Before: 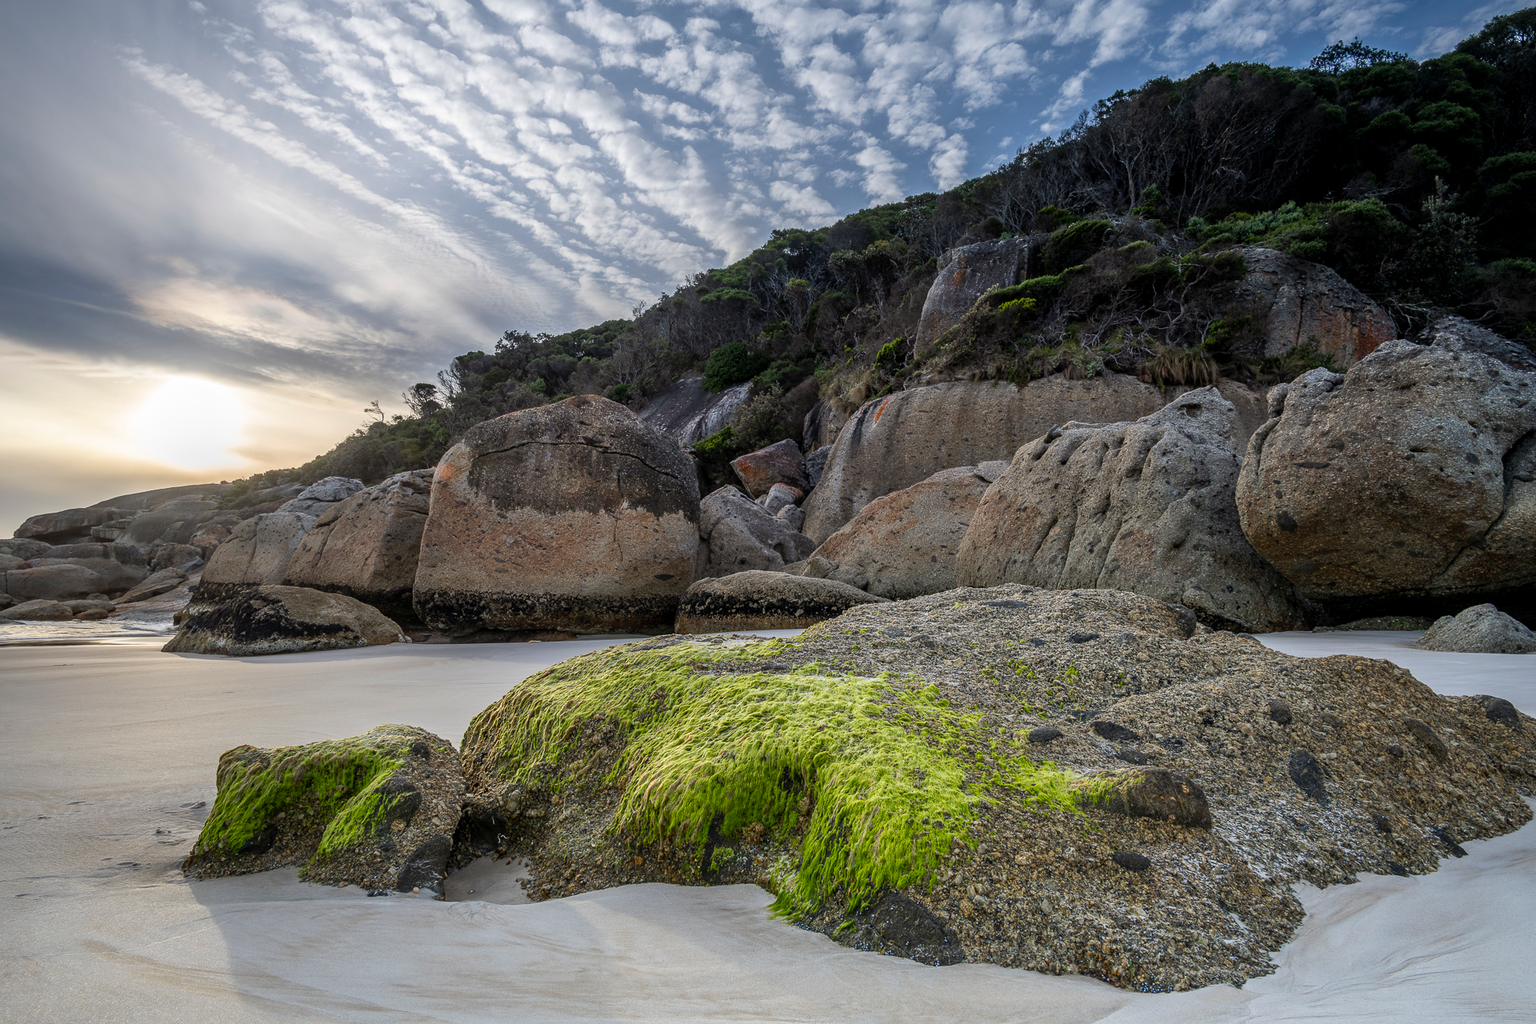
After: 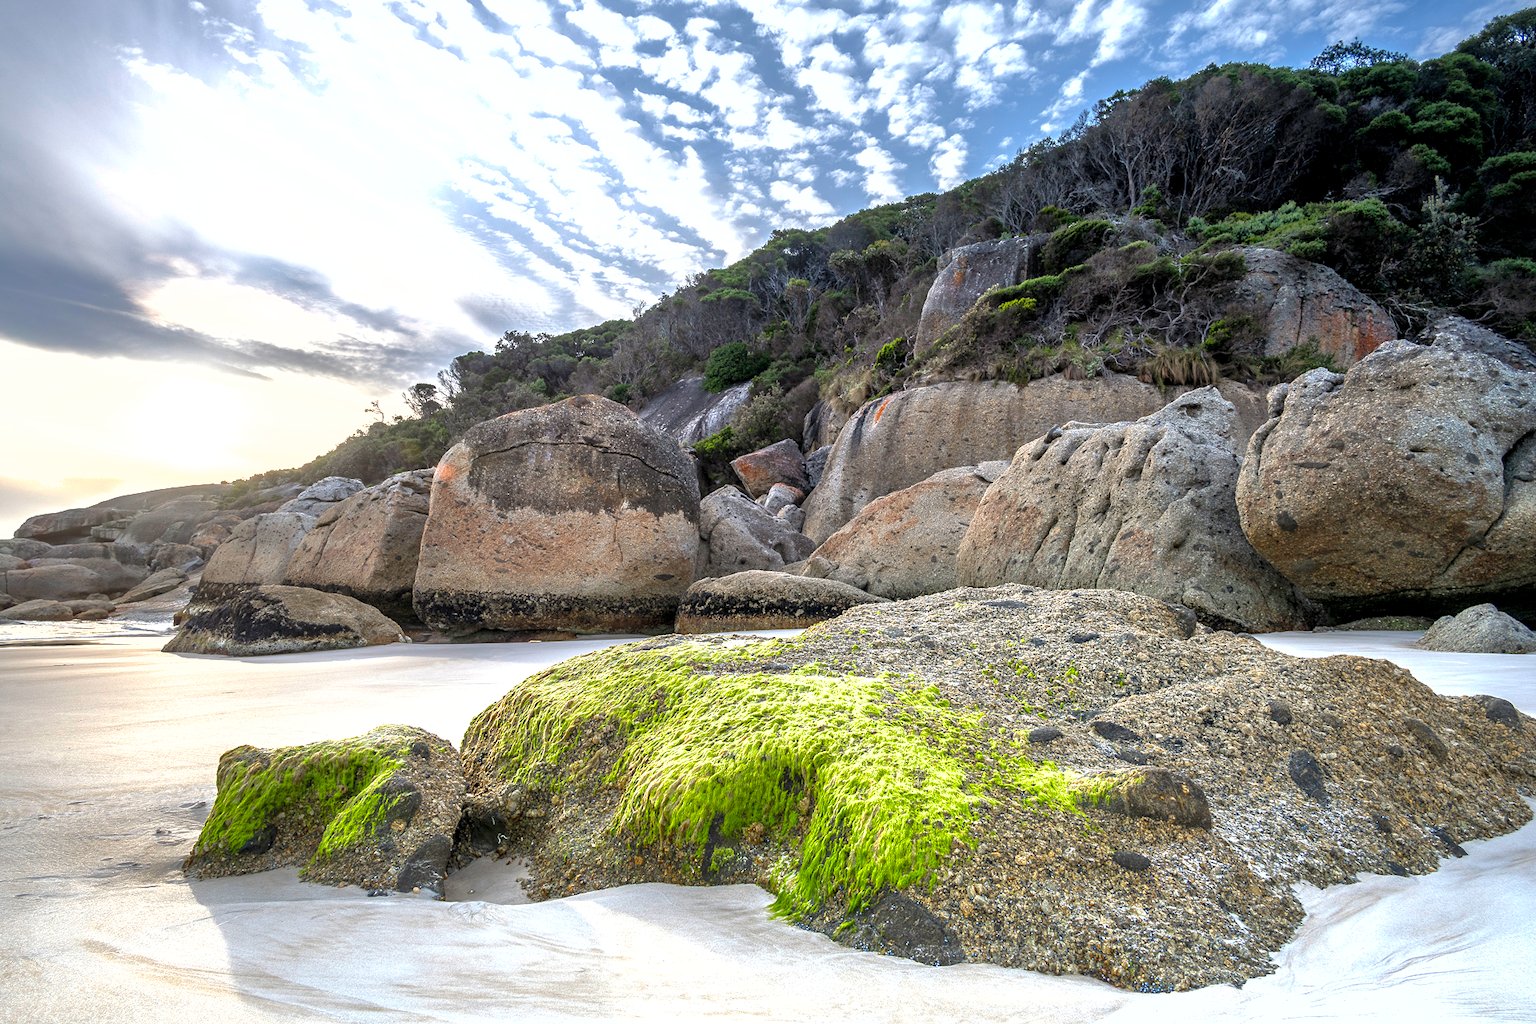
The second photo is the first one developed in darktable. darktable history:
levels: mode automatic, black 0.023%, white 99.97%, levels [0.062, 0.494, 0.925]
exposure: exposure 1.223 EV, compensate highlight preservation false
shadows and highlights: on, module defaults
